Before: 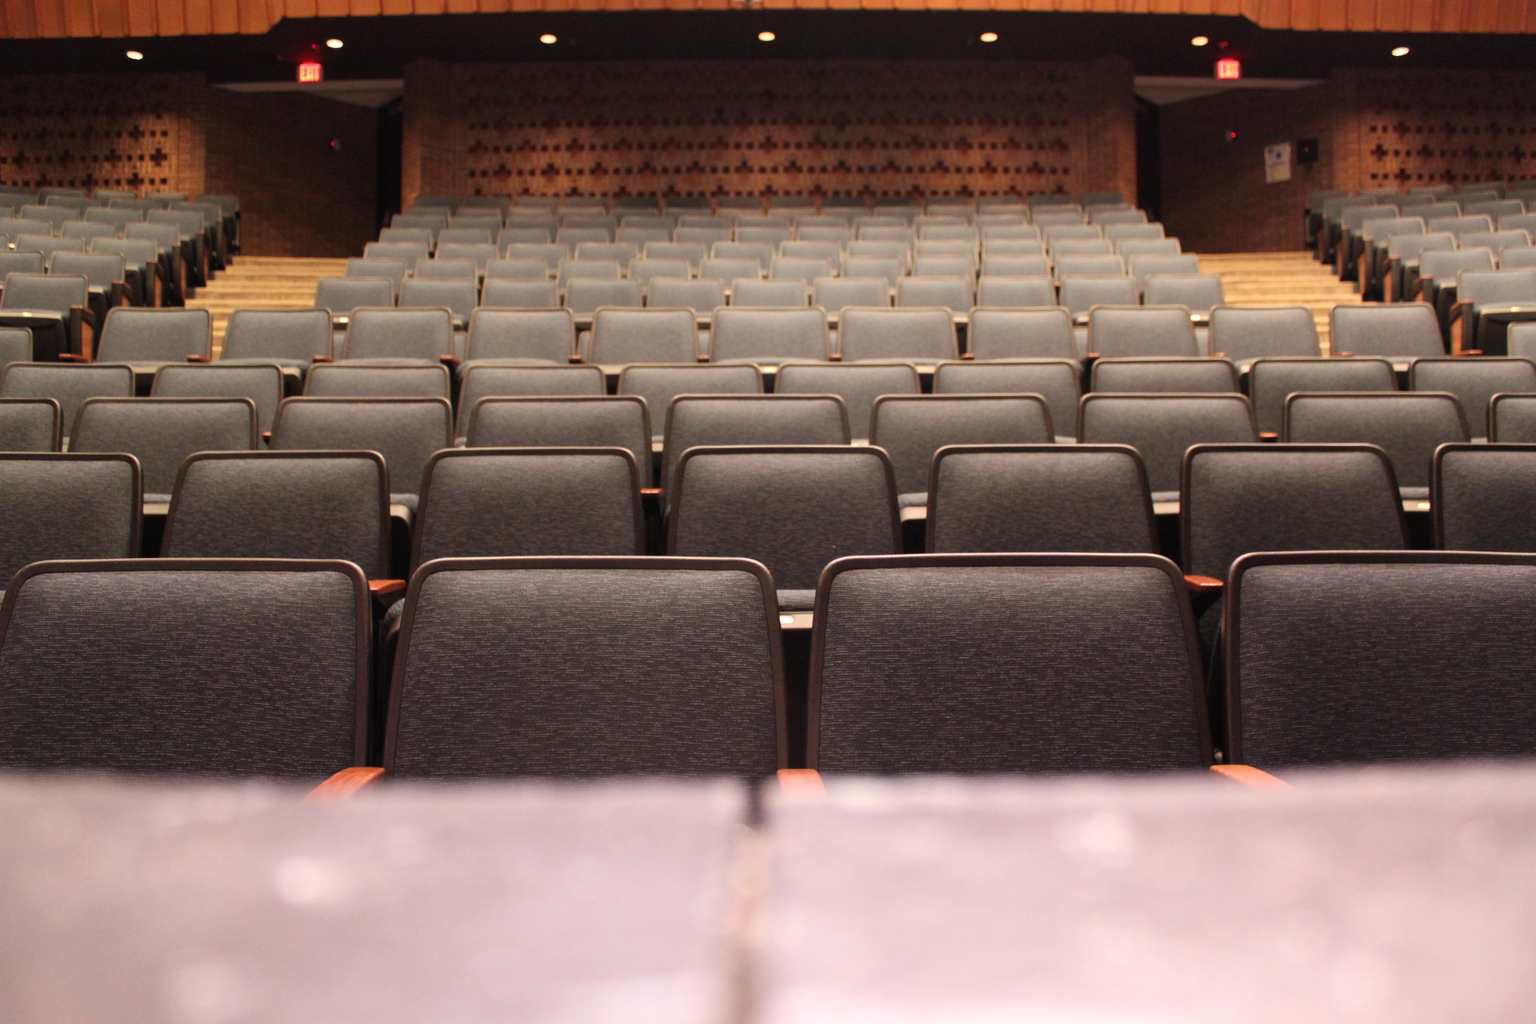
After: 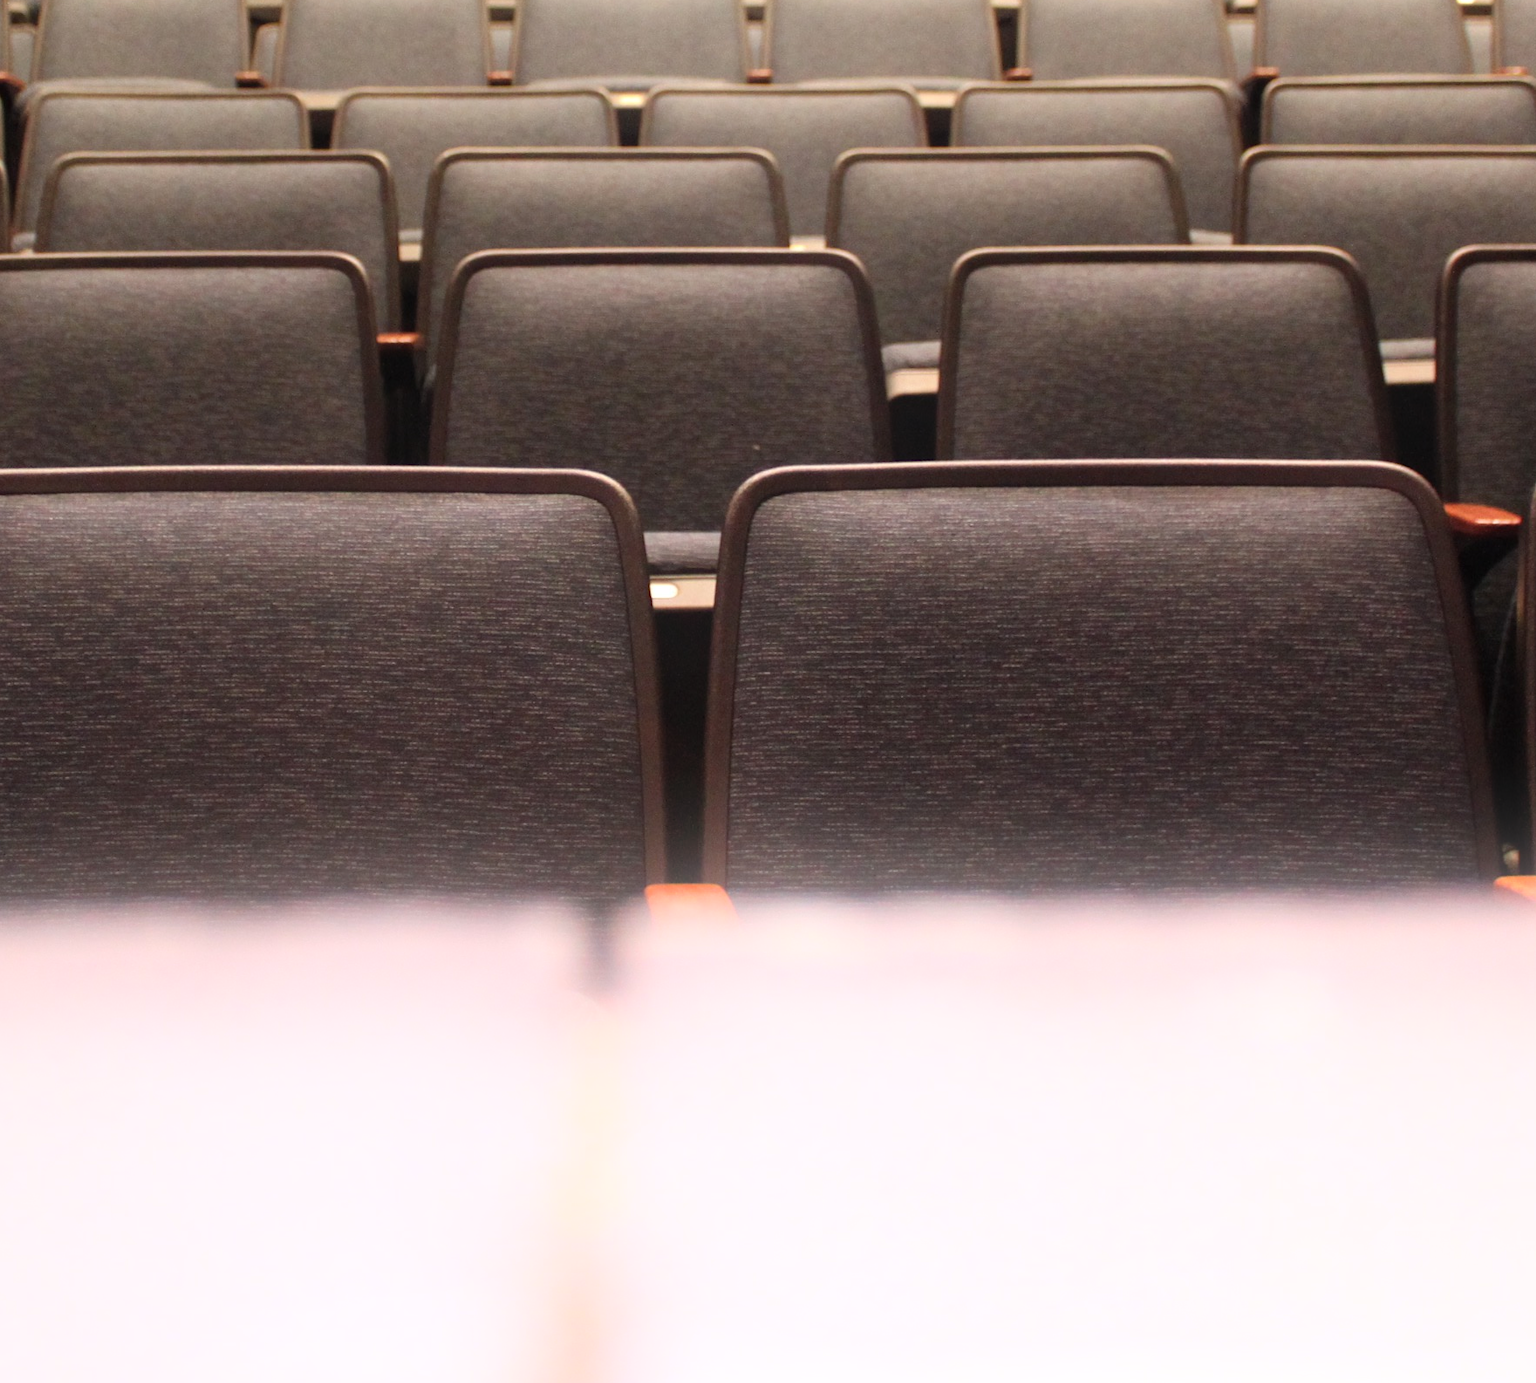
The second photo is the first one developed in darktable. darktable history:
crop and rotate: left 29.237%, top 31.152%, right 19.807%
bloom: on, module defaults
